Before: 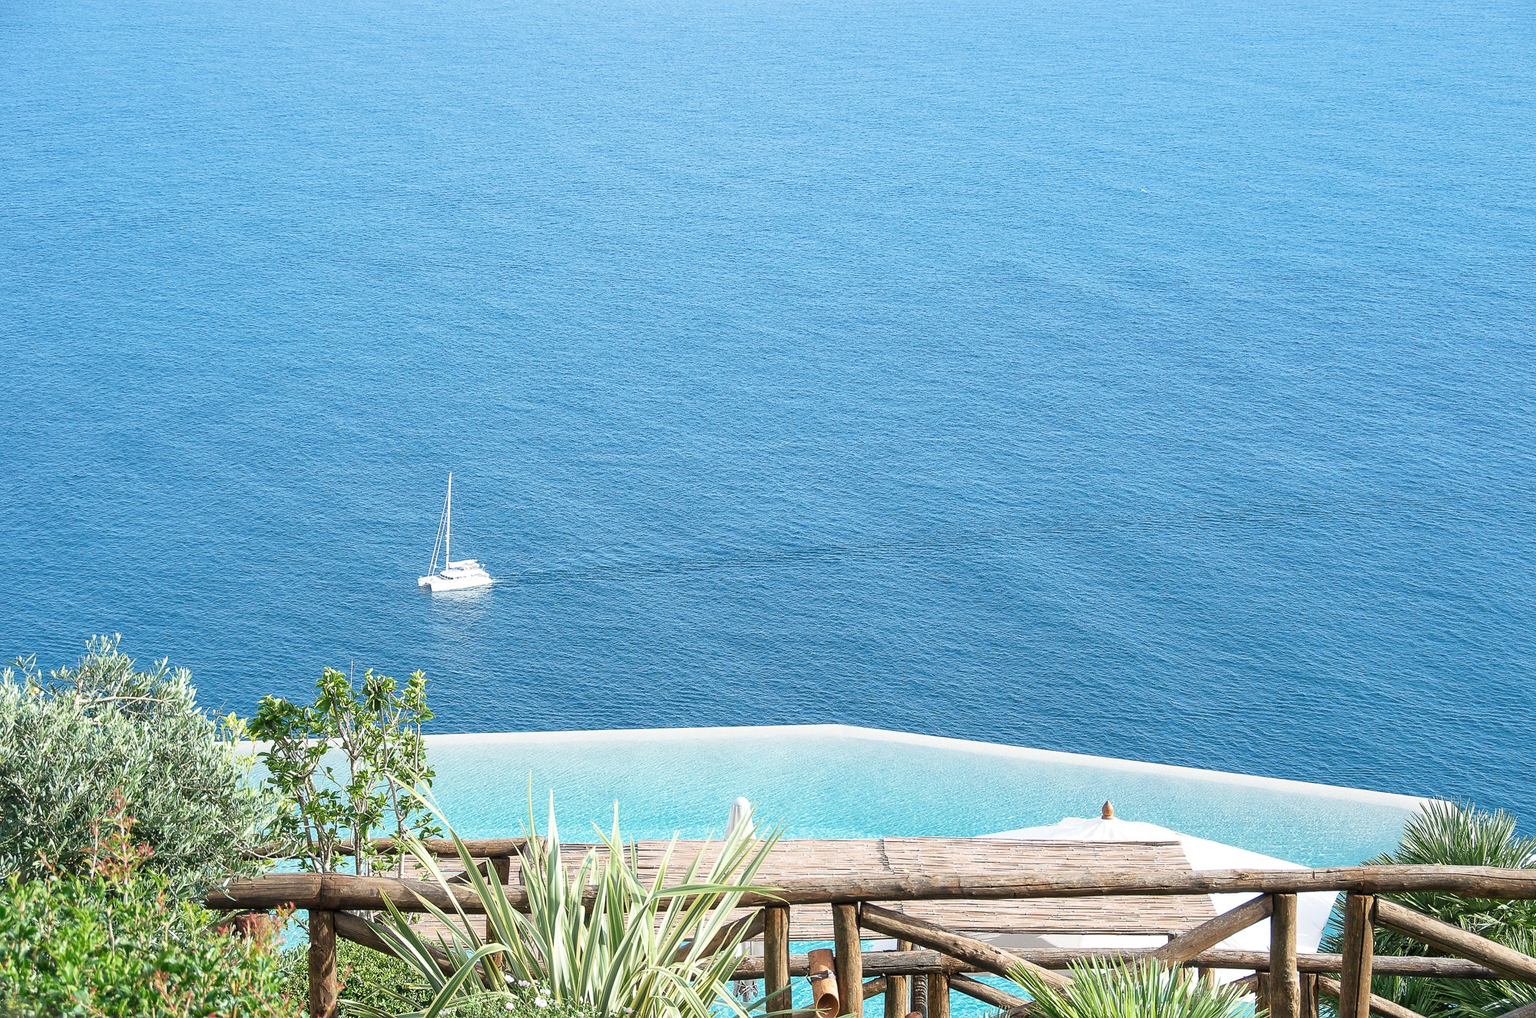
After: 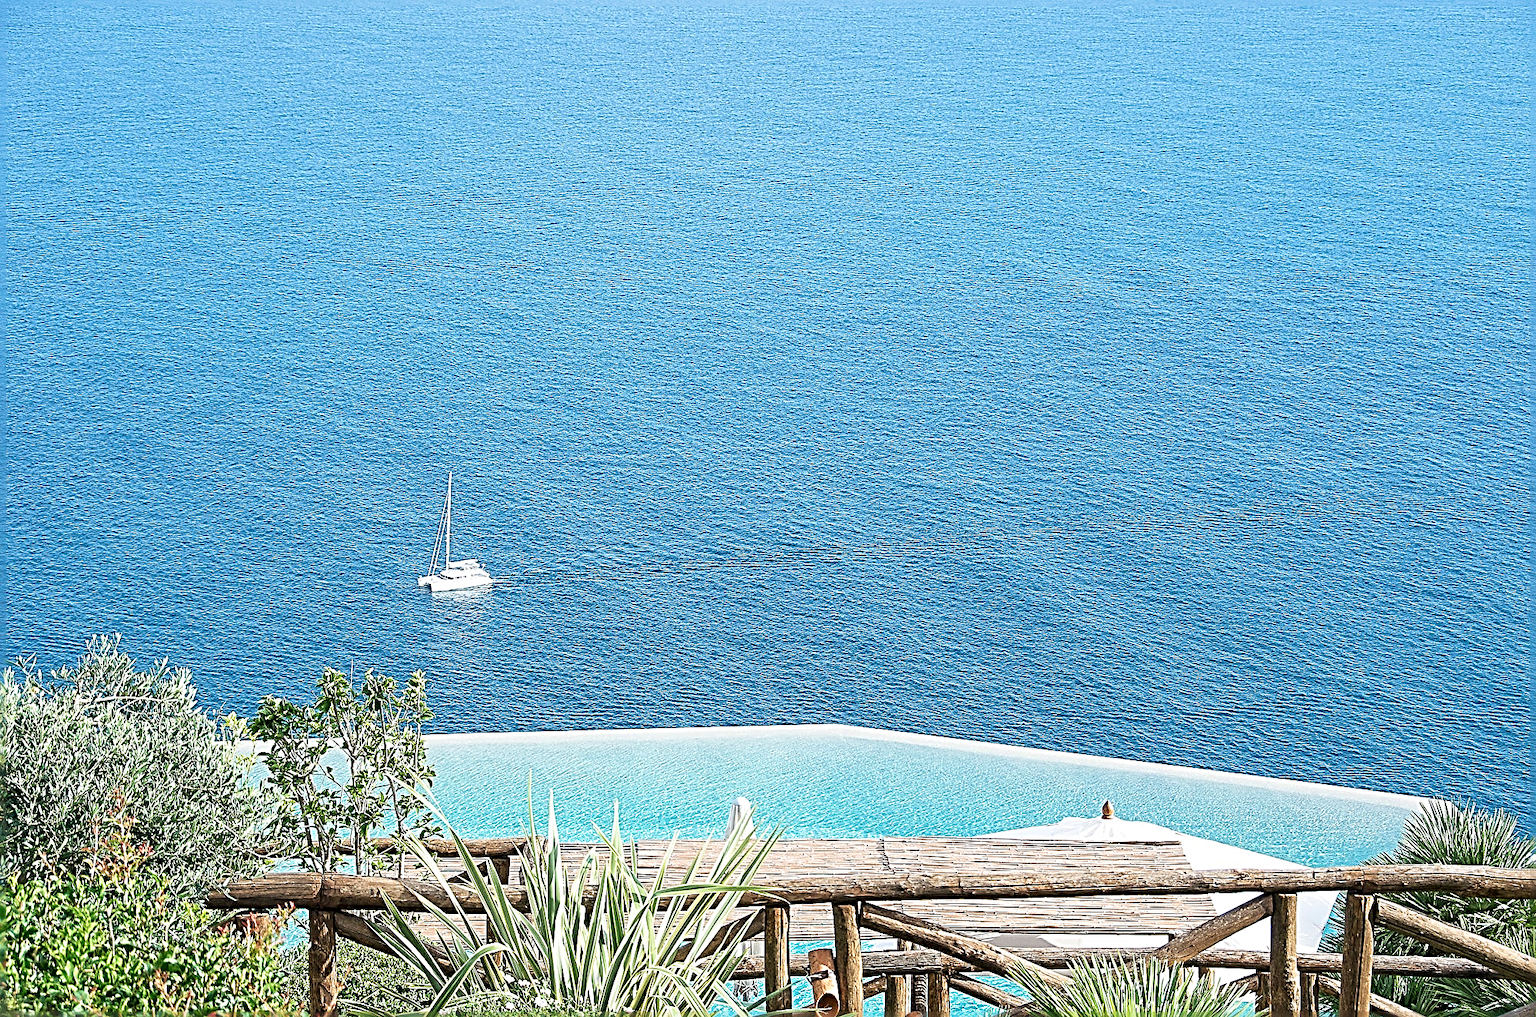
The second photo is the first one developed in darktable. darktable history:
sharpen: radius 3.158, amount 1.731
velvia: on, module defaults
